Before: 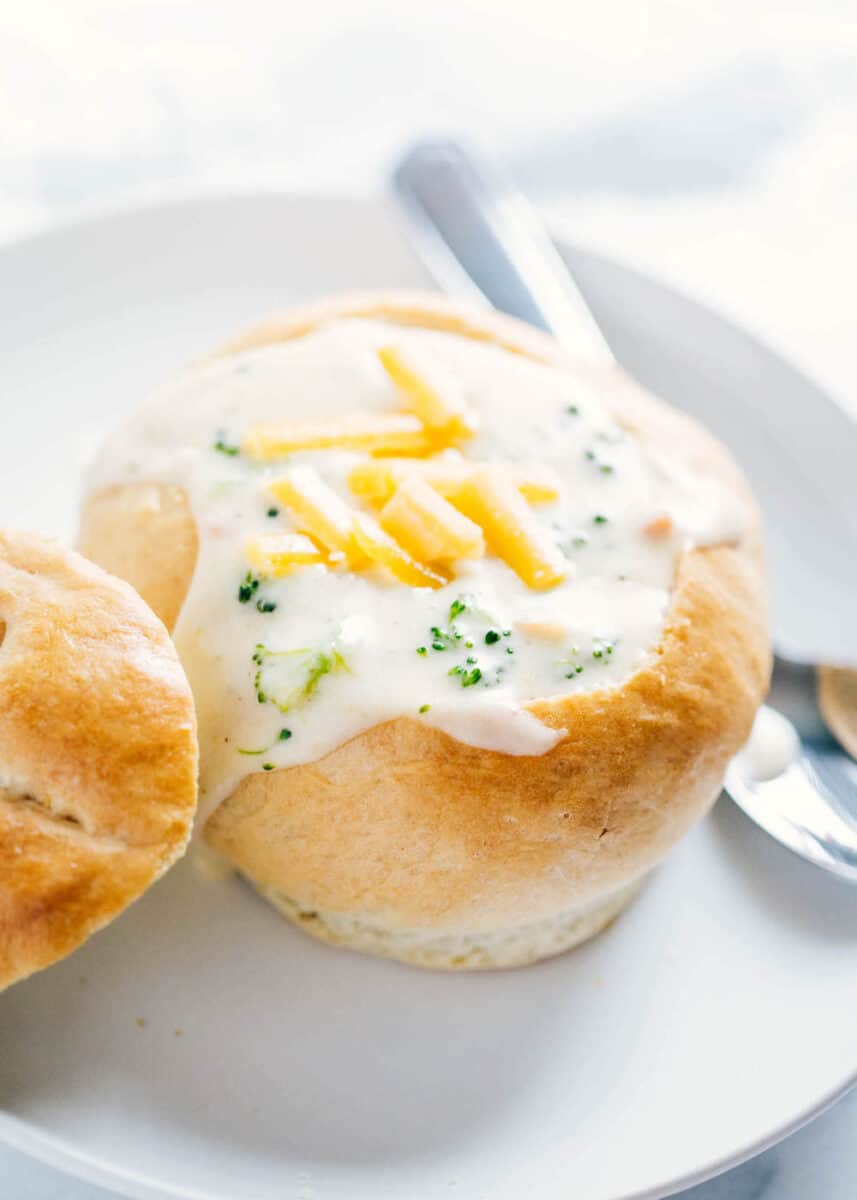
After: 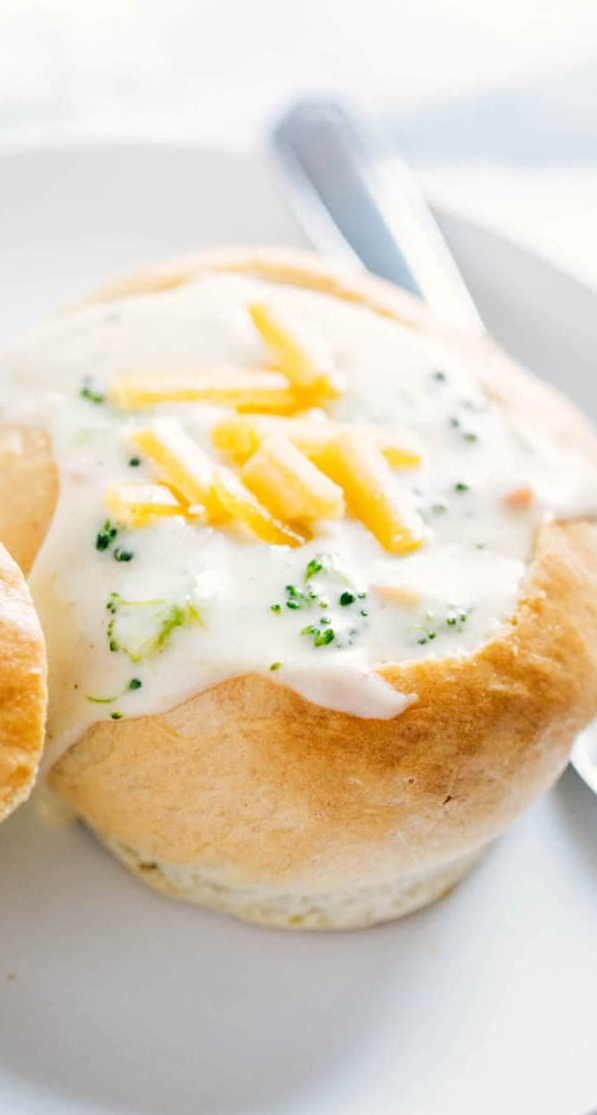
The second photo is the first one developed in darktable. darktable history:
exposure: compensate exposure bias true, compensate highlight preservation false
crop and rotate: angle -3.15°, left 14.222%, top 0.02%, right 10.771%, bottom 0.033%
tone equalizer: edges refinement/feathering 500, mask exposure compensation -1.57 EV, preserve details no
